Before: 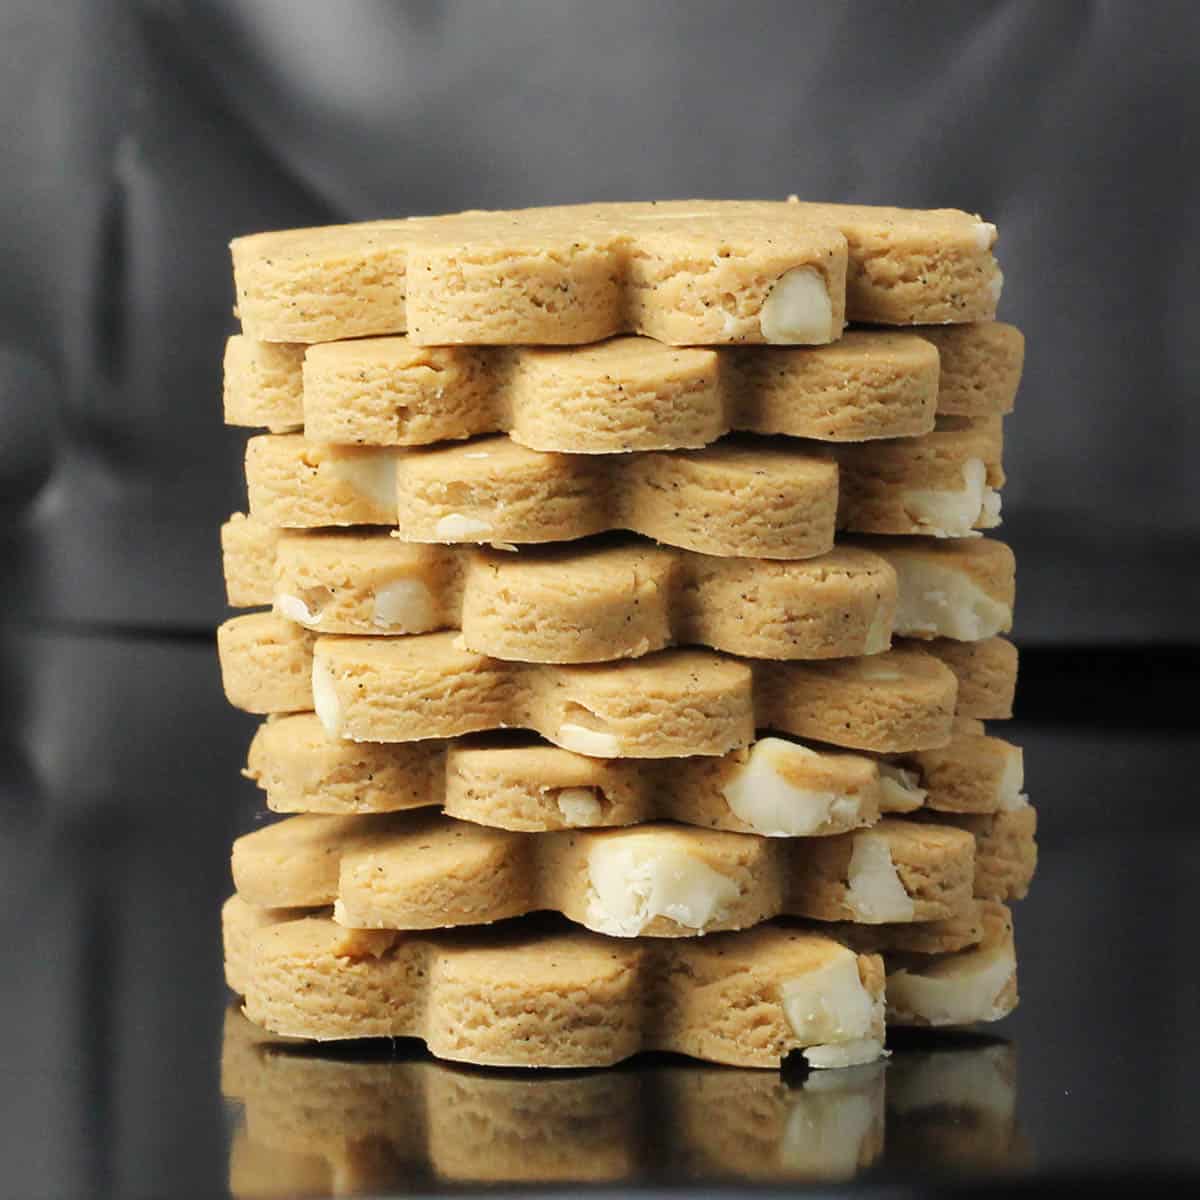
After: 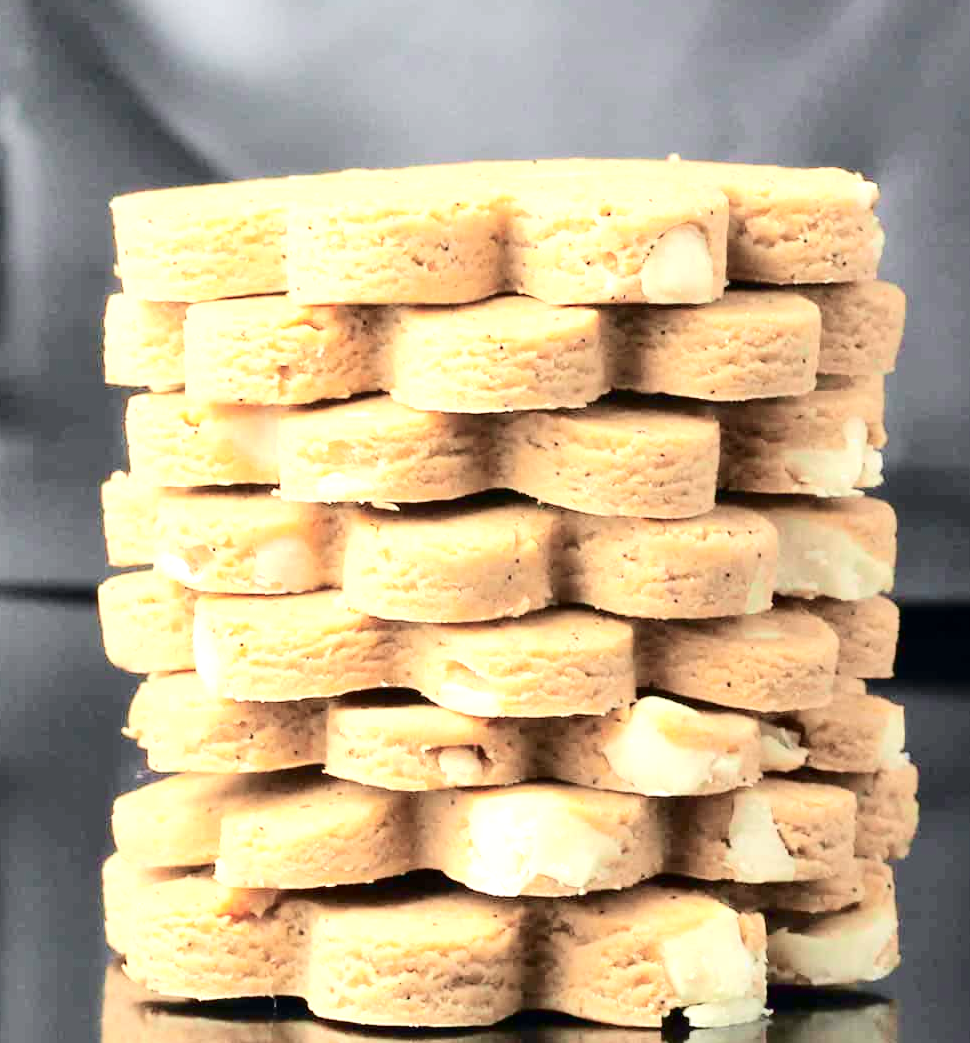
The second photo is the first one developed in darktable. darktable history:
exposure: black level correction 0, exposure 1.45 EV, compensate exposure bias true, compensate highlight preservation false
crop: left 9.929%, top 3.475%, right 9.188%, bottom 9.529%
tone curve: curves: ch0 [(0, 0) (0.049, 0.01) (0.154, 0.081) (0.491, 0.56) (0.739, 0.794) (0.992, 0.937)]; ch1 [(0, 0) (0.172, 0.123) (0.317, 0.272) (0.401, 0.422) (0.499, 0.497) (0.531, 0.54) (0.615, 0.603) (0.741, 0.783) (1, 1)]; ch2 [(0, 0) (0.411, 0.424) (0.462, 0.464) (0.502, 0.489) (0.544, 0.551) (0.686, 0.638) (1, 1)], color space Lab, independent channels, preserve colors none
